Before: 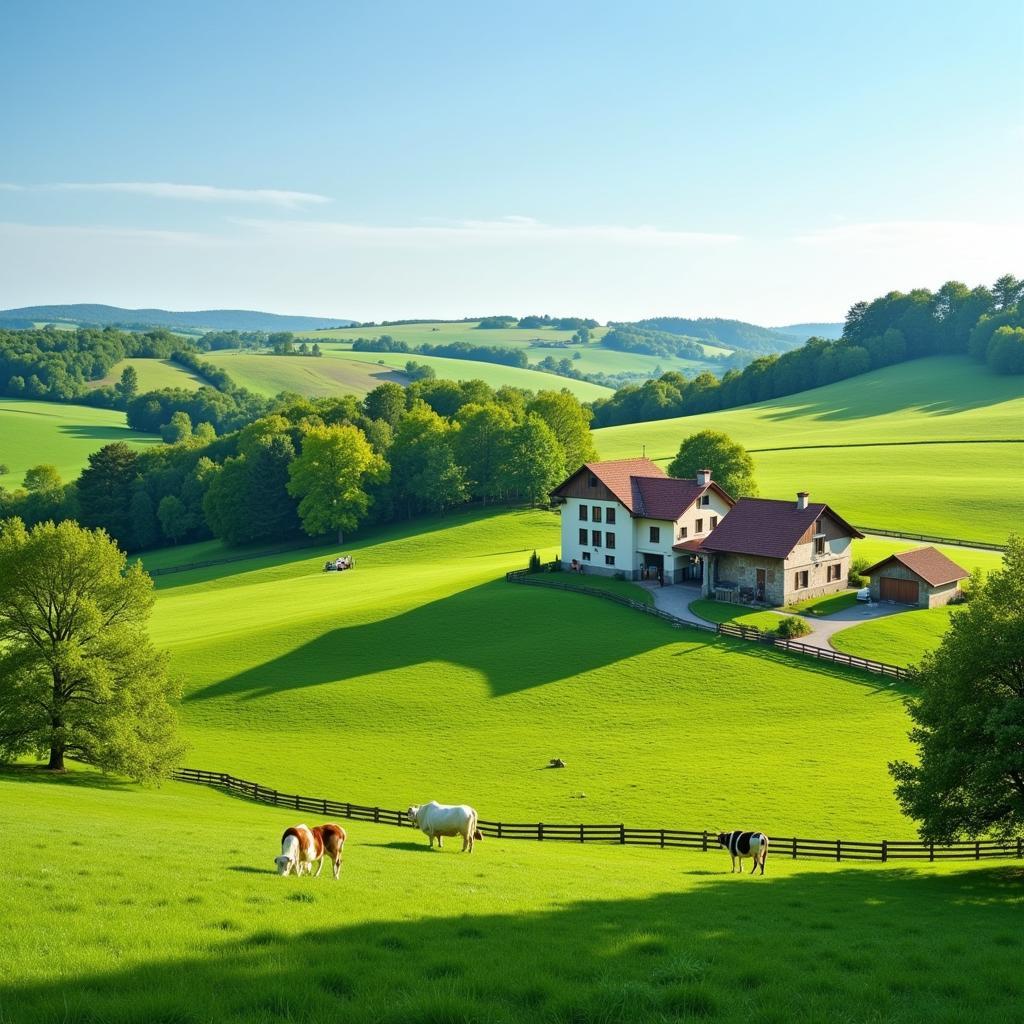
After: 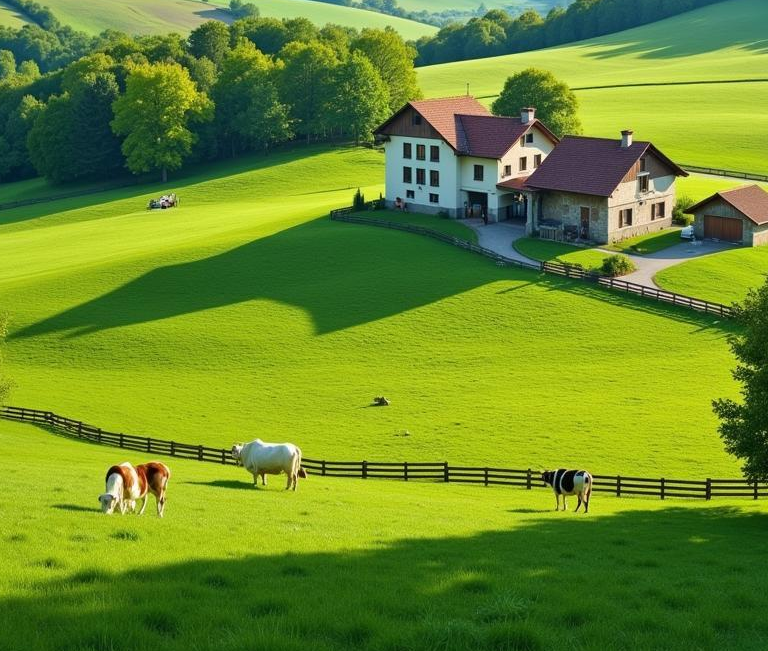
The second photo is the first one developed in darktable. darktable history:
crop and rotate: left 17.255%, top 35.405%, right 7.714%, bottom 0.972%
